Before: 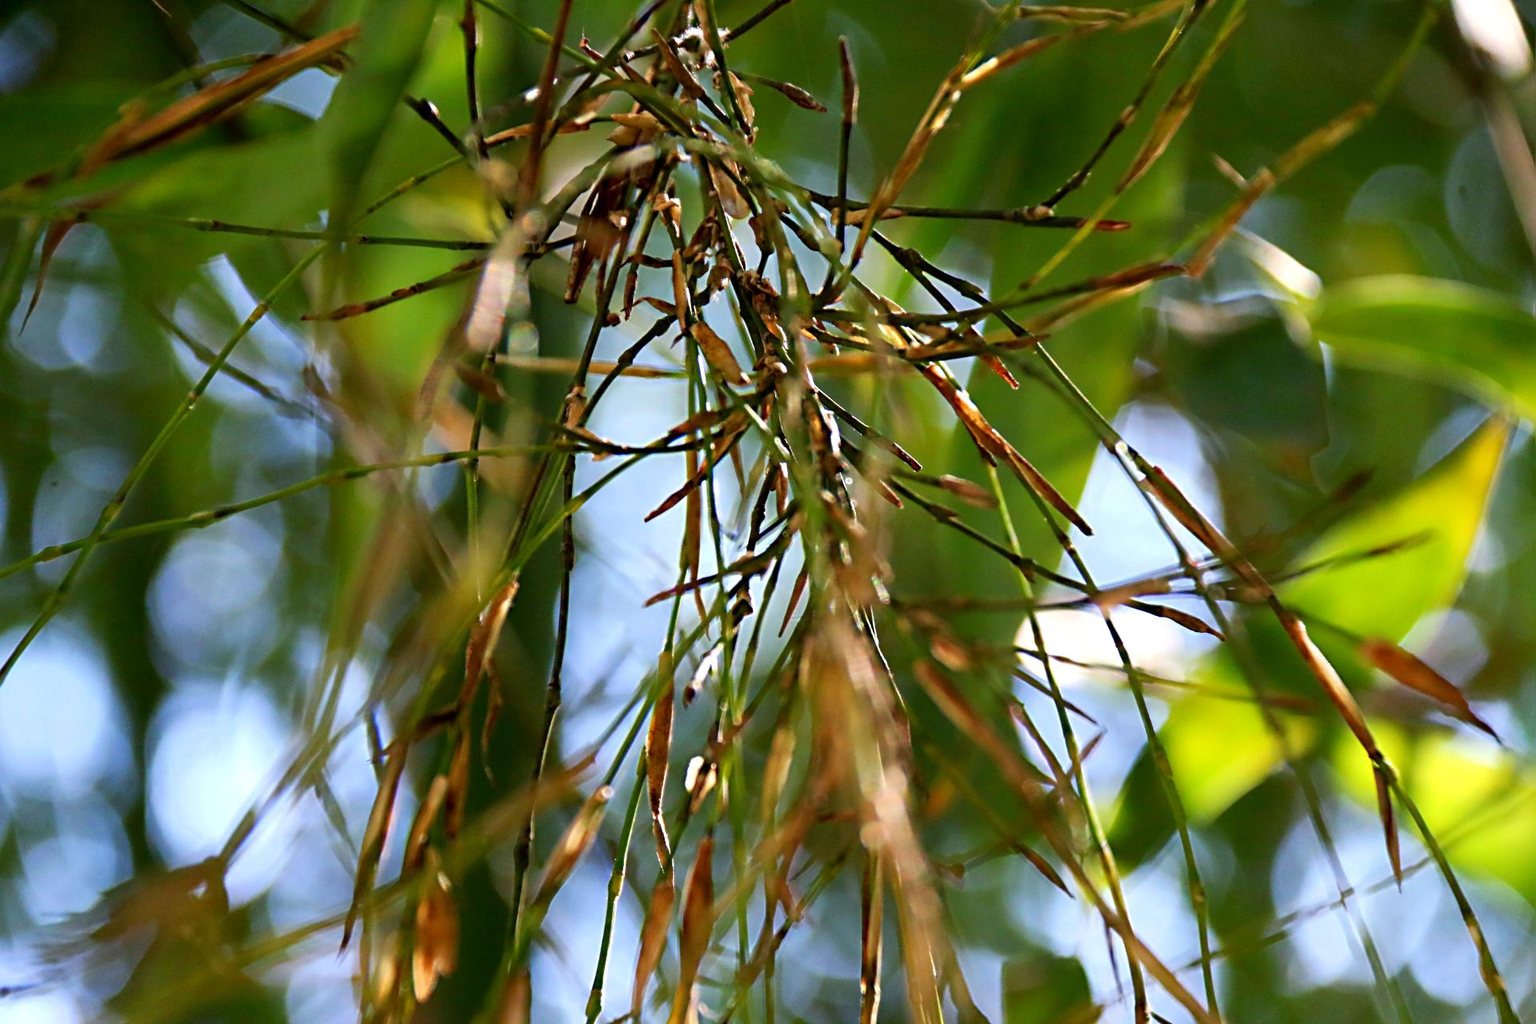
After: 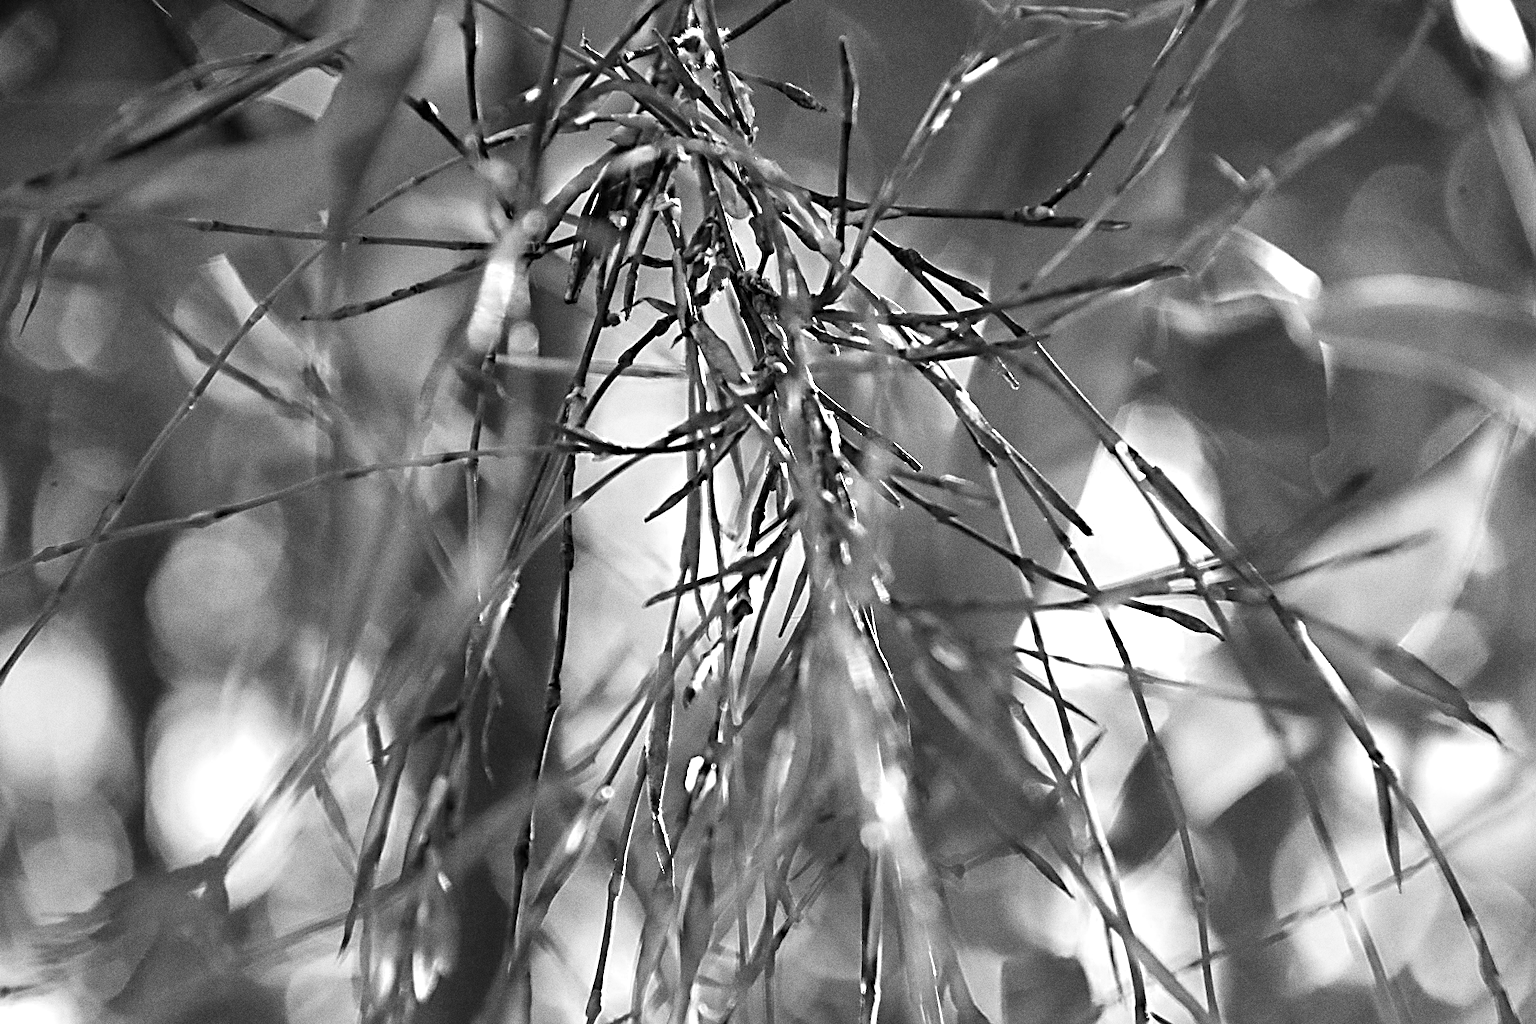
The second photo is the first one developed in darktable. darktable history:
monochrome: a 26.22, b 42.67, size 0.8
exposure: exposure 0.77 EV, compensate highlight preservation false
sharpen: on, module defaults
grain: coarseness 0.09 ISO, strength 40%
